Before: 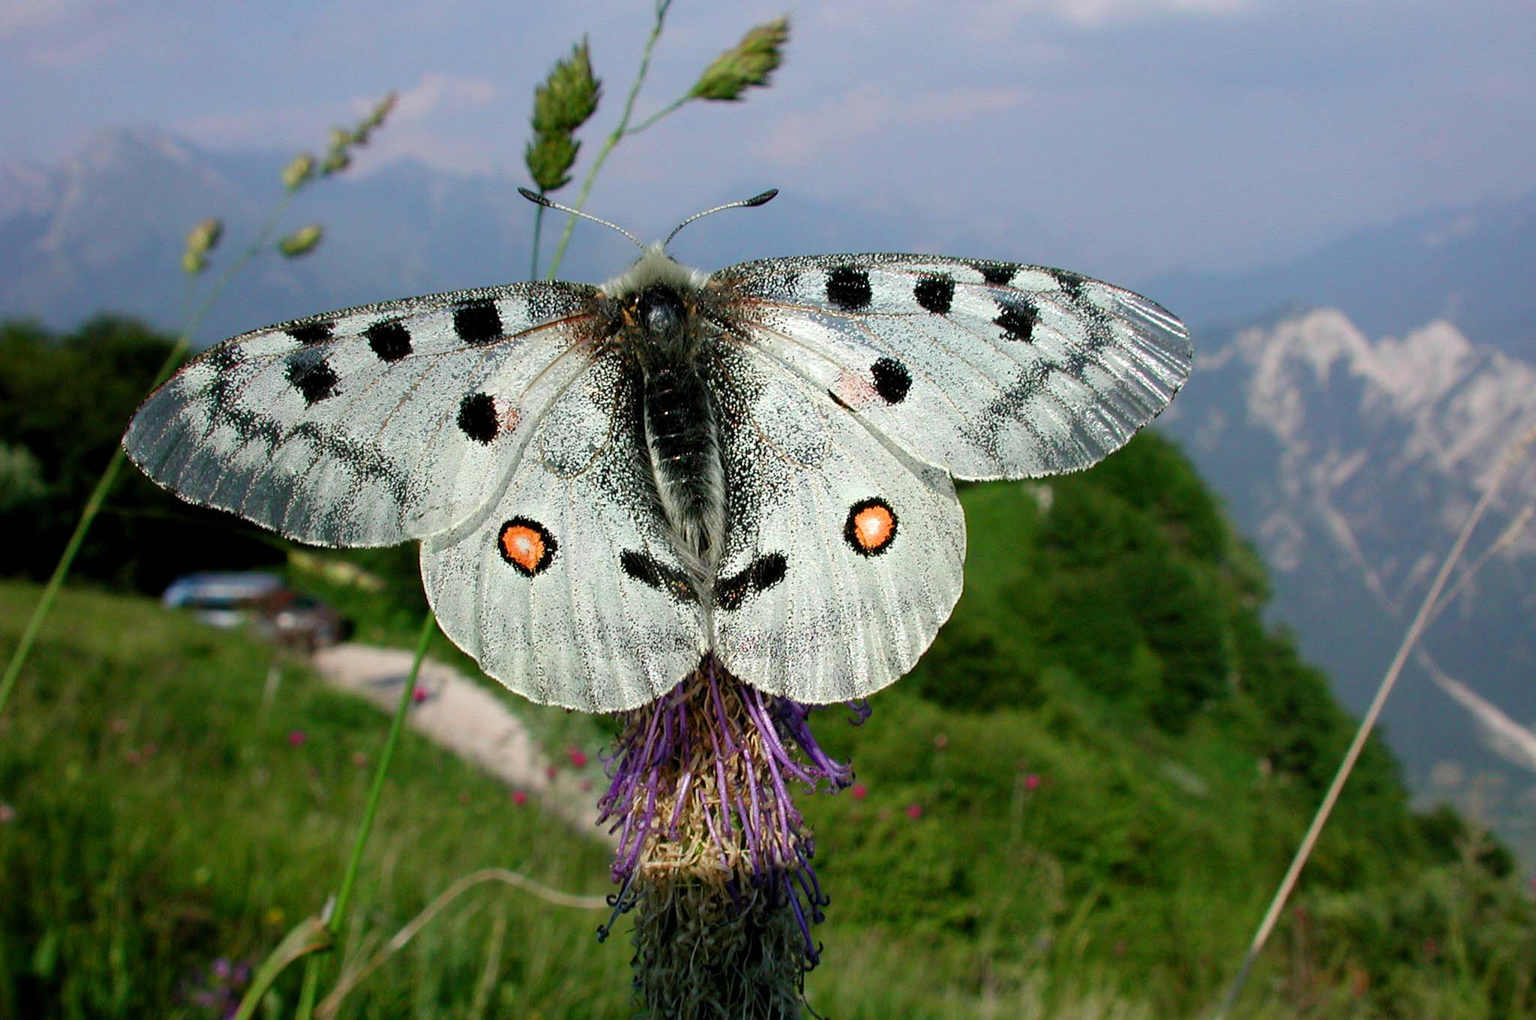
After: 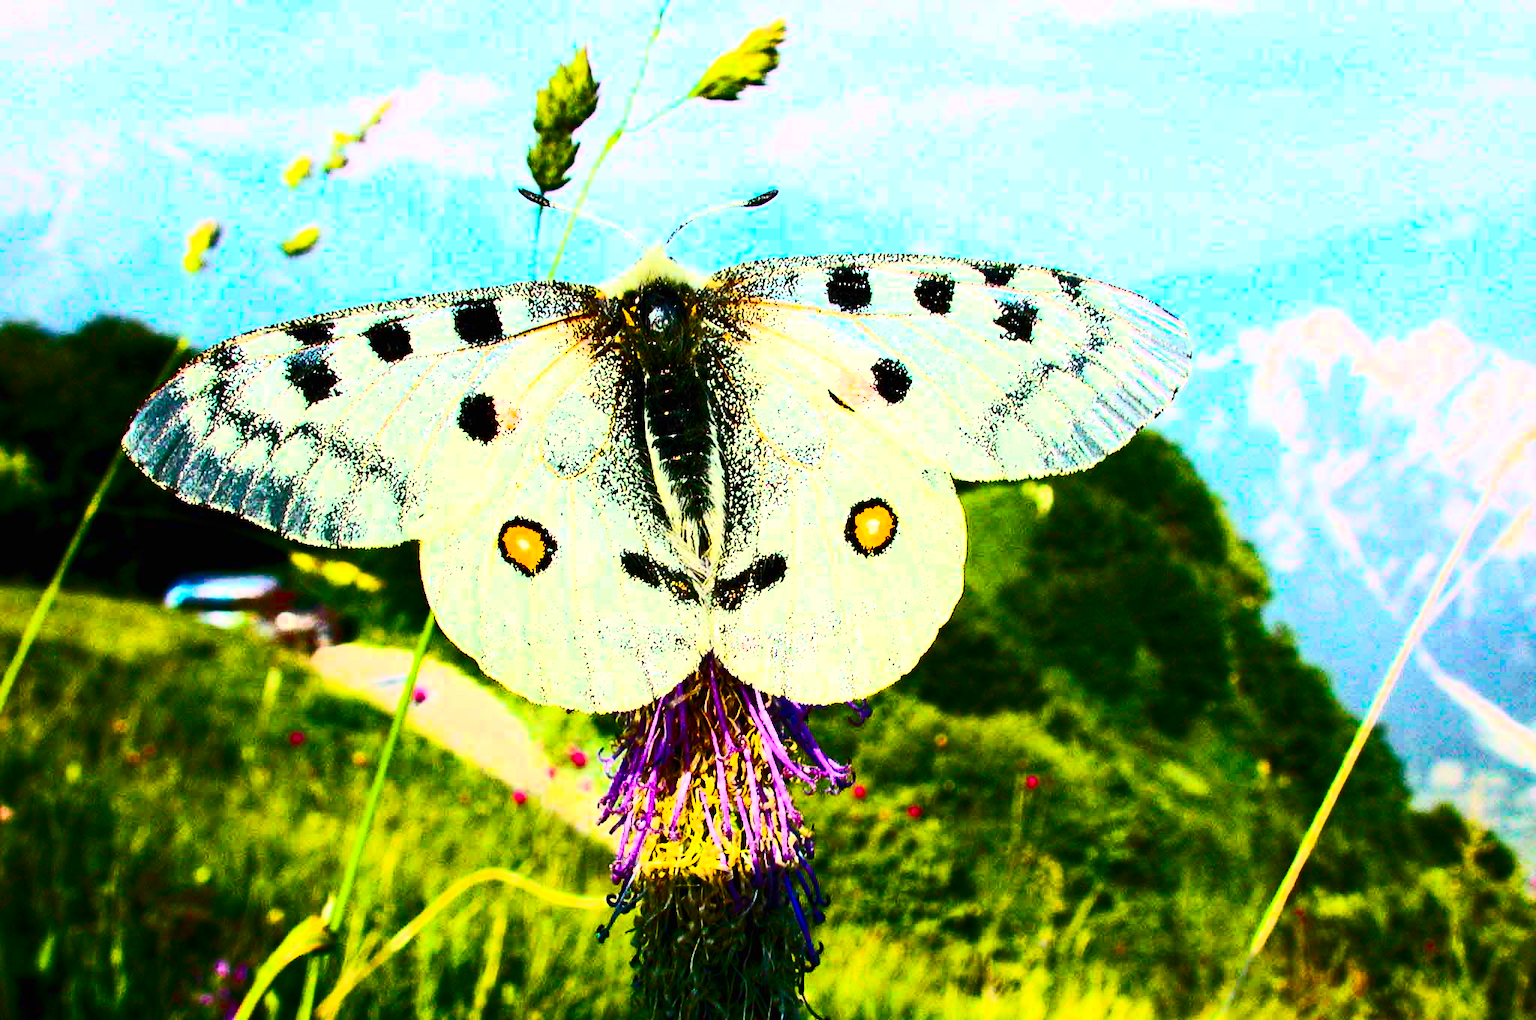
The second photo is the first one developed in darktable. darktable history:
shadows and highlights: shadows 31.14, highlights 0.052, soften with gaussian
color balance rgb: highlights gain › chroma 2.03%, highlights gain › hue 66.12°, linear chroma grading › shadows 17.669%, linear chroma grading › highlights 61.682%, linear chroma grading › global chroma 49.595%, perceptual saturation grading › global saturation 30.155%
exposure: black level correction 0, exposure 1.097 EV, compensate exposure bias true, compensate highlight preservation false
contrast brightness saturation: contrast 0.938, brightness 0.205
